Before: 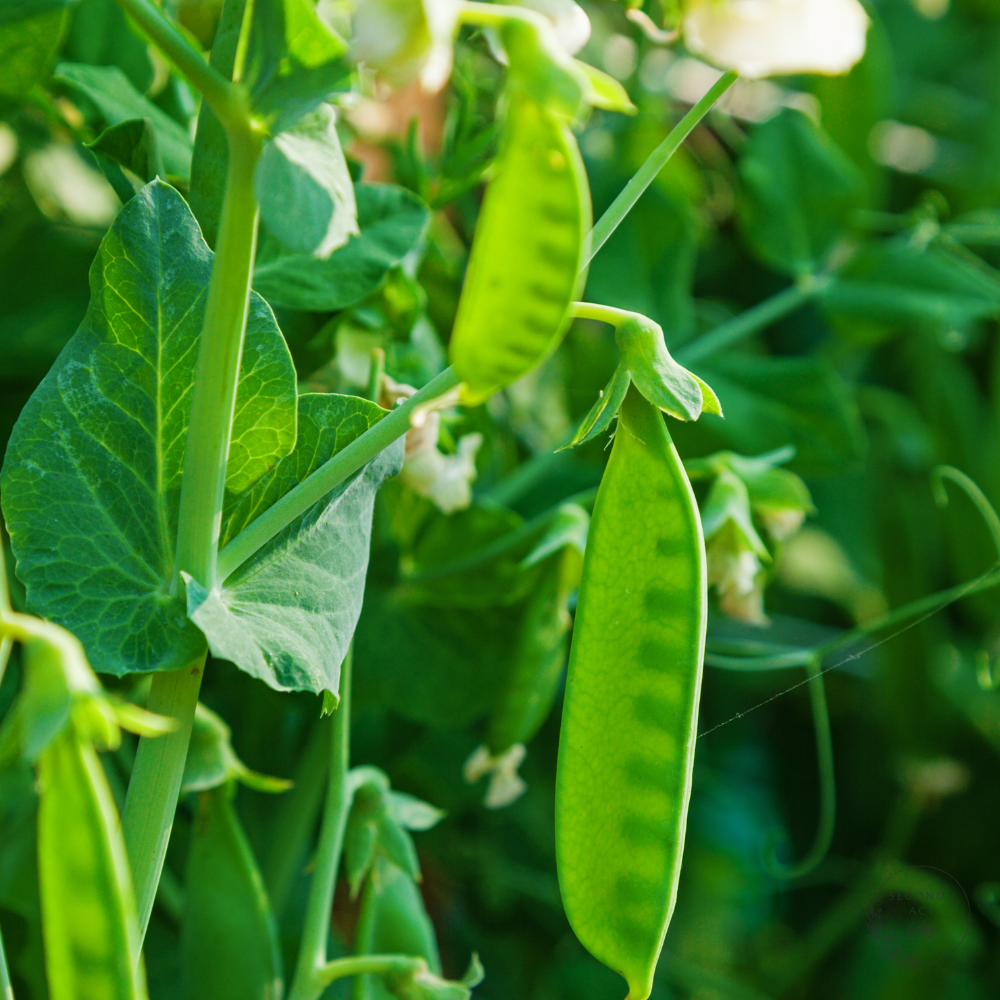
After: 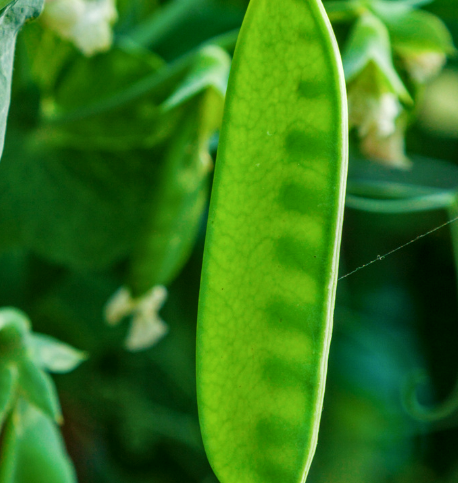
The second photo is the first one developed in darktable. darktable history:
crop: left 35.976%, top 45.819%, right 18.162%, bottom 5.807%
local contrast: detail 130%
